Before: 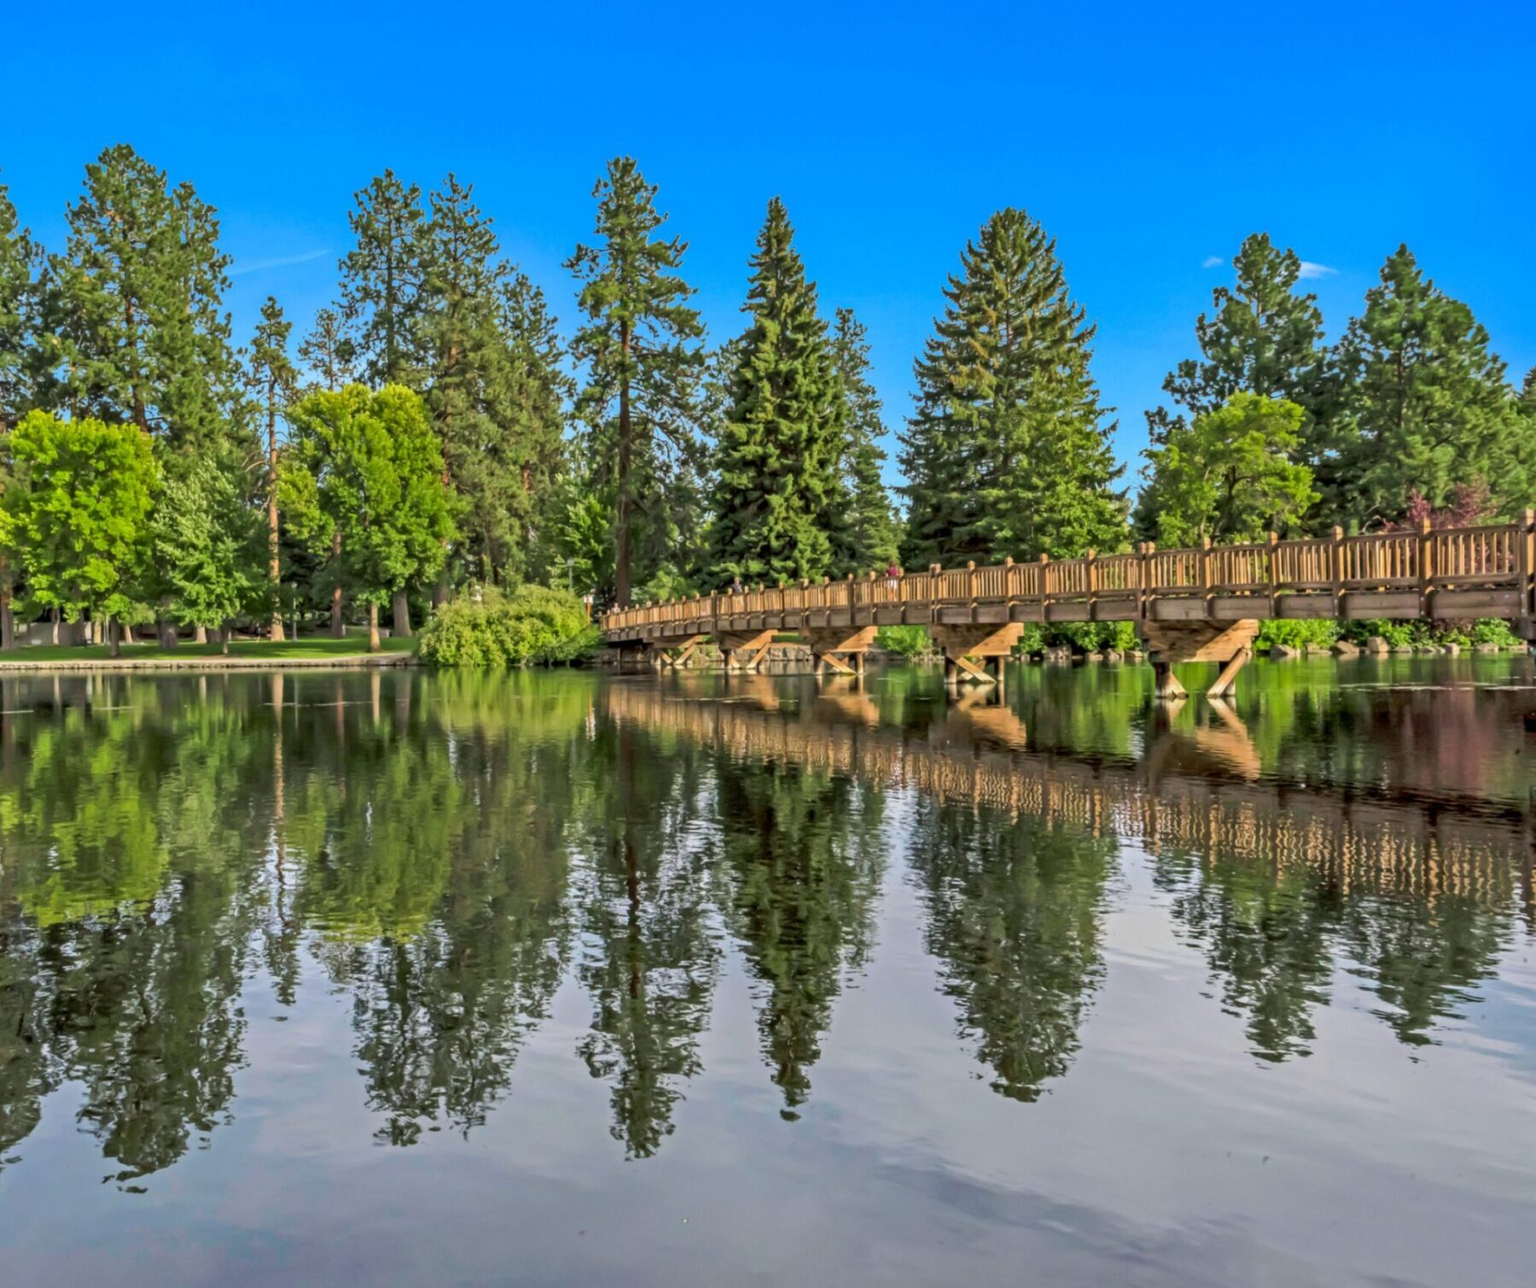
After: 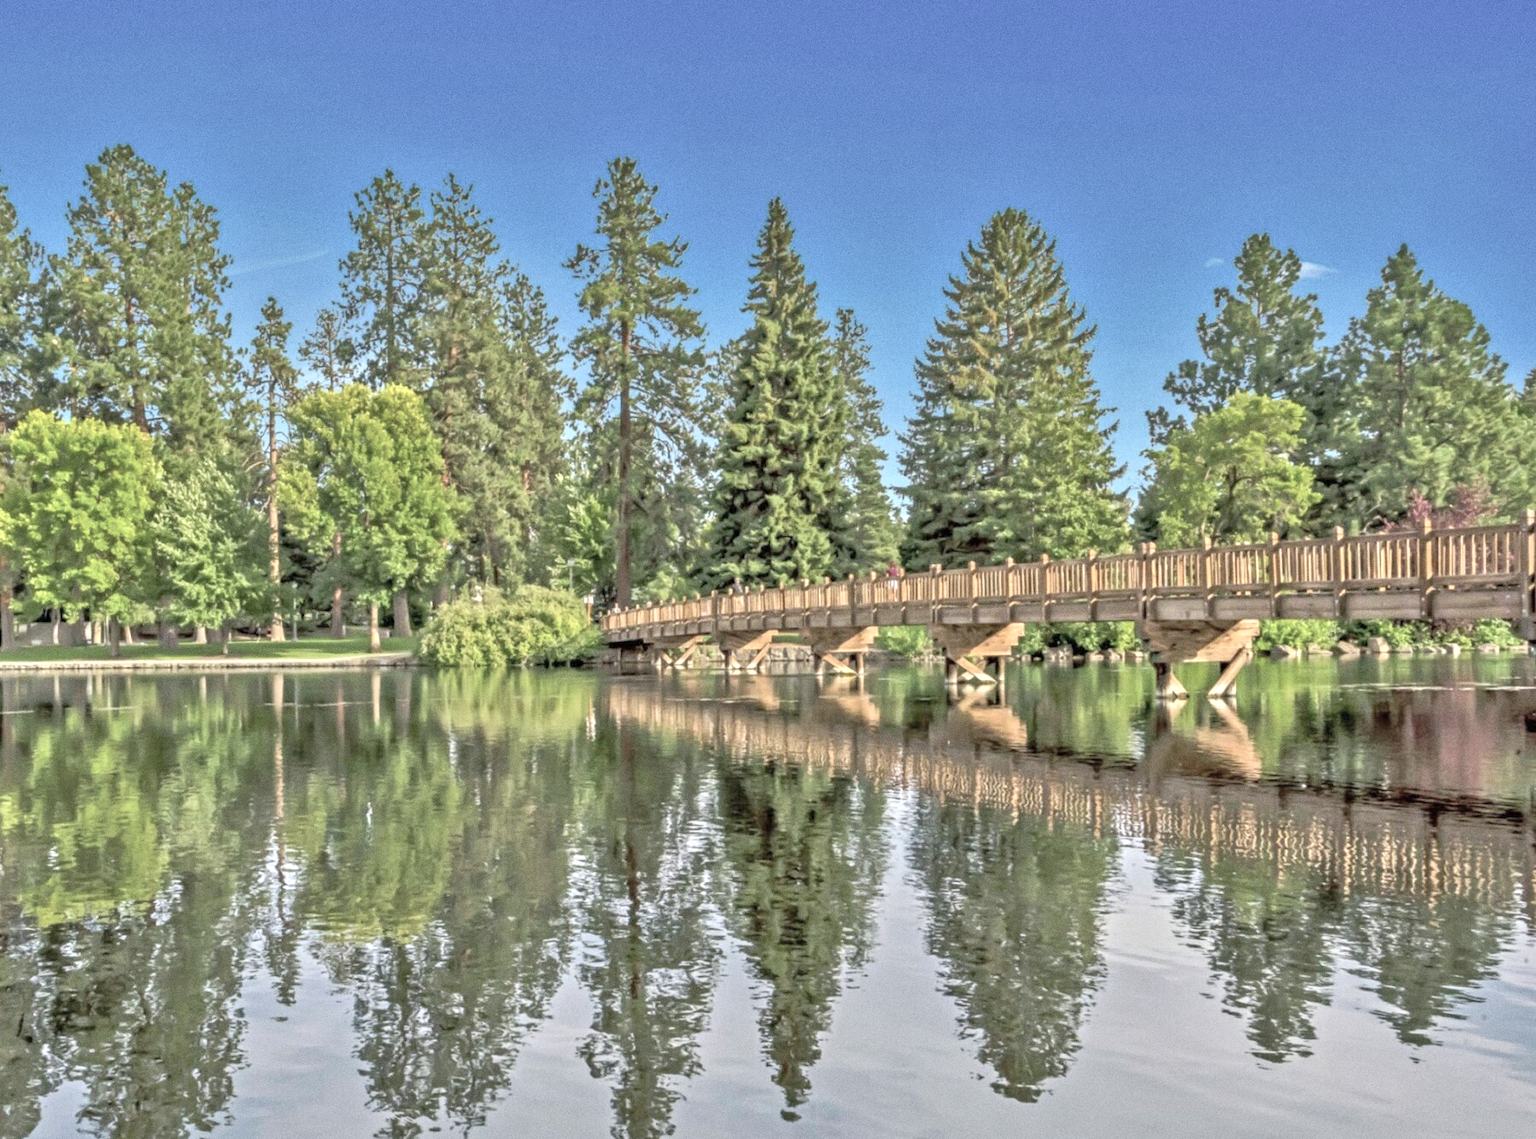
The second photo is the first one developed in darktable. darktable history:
crop and rotate: top 0%, bottom 11.49%
color correction: saturation 0.57
grain: coarseness 0.09 ISO
tone equalizer: -8 EV 2 EV, -7 EV 2 EV, -6 EV 2 EV, -5 EV 2 EV, -4 EV 2 EV, -3 EV 1.5 EV, -2 EV 1 EV, -1 EV 0.5 EV
